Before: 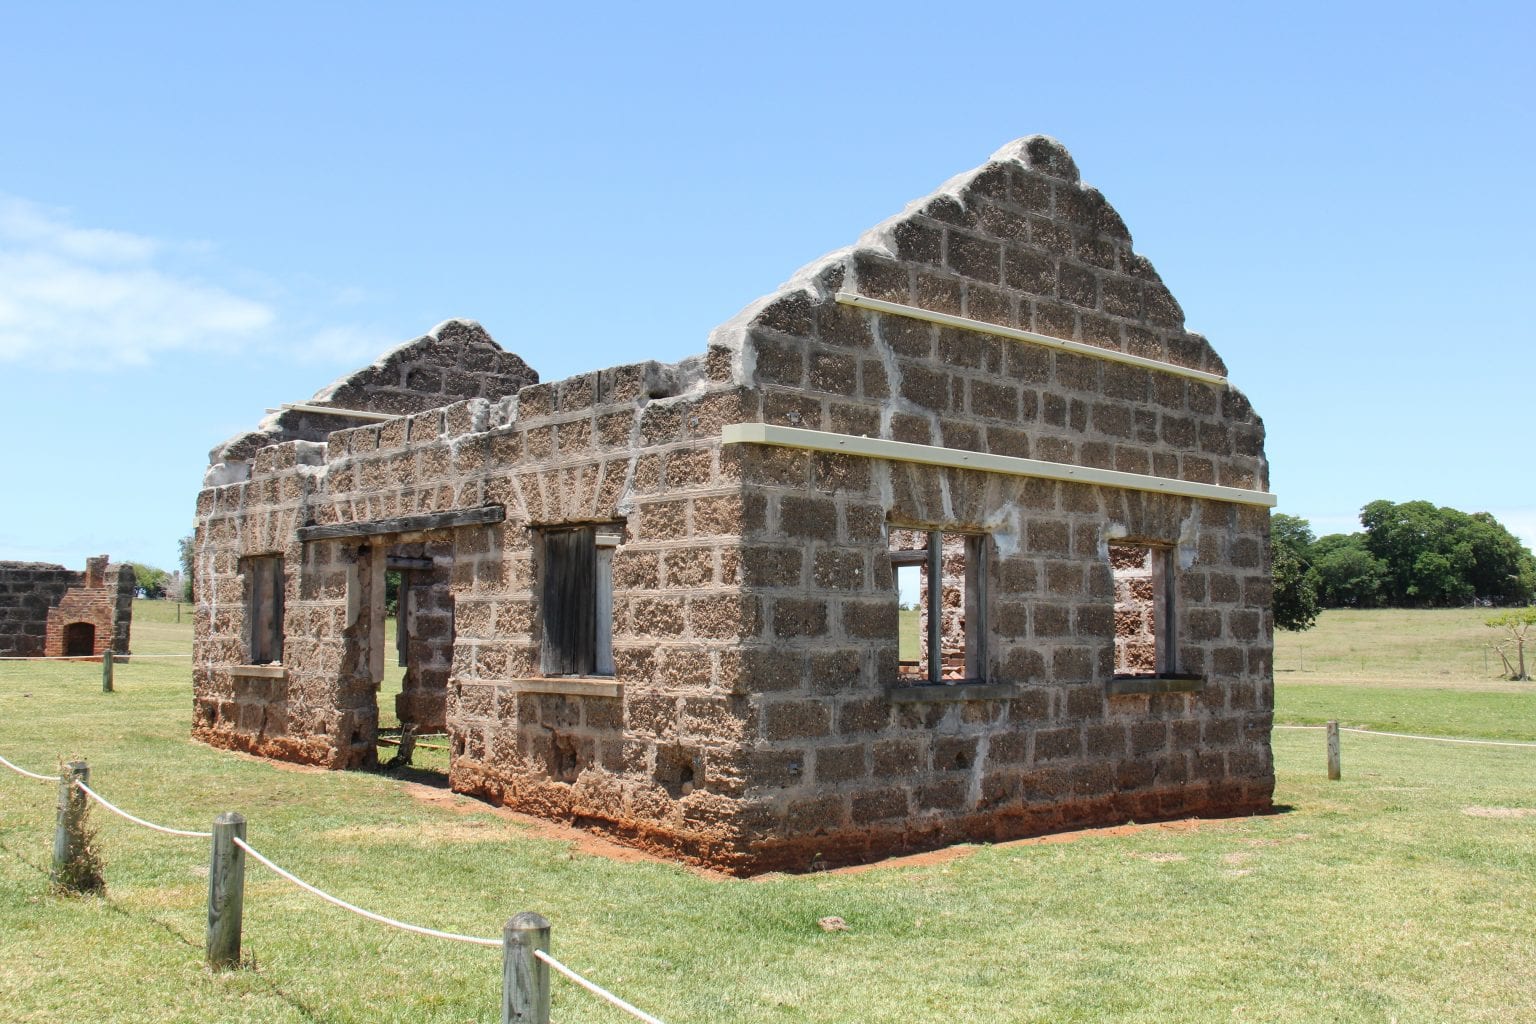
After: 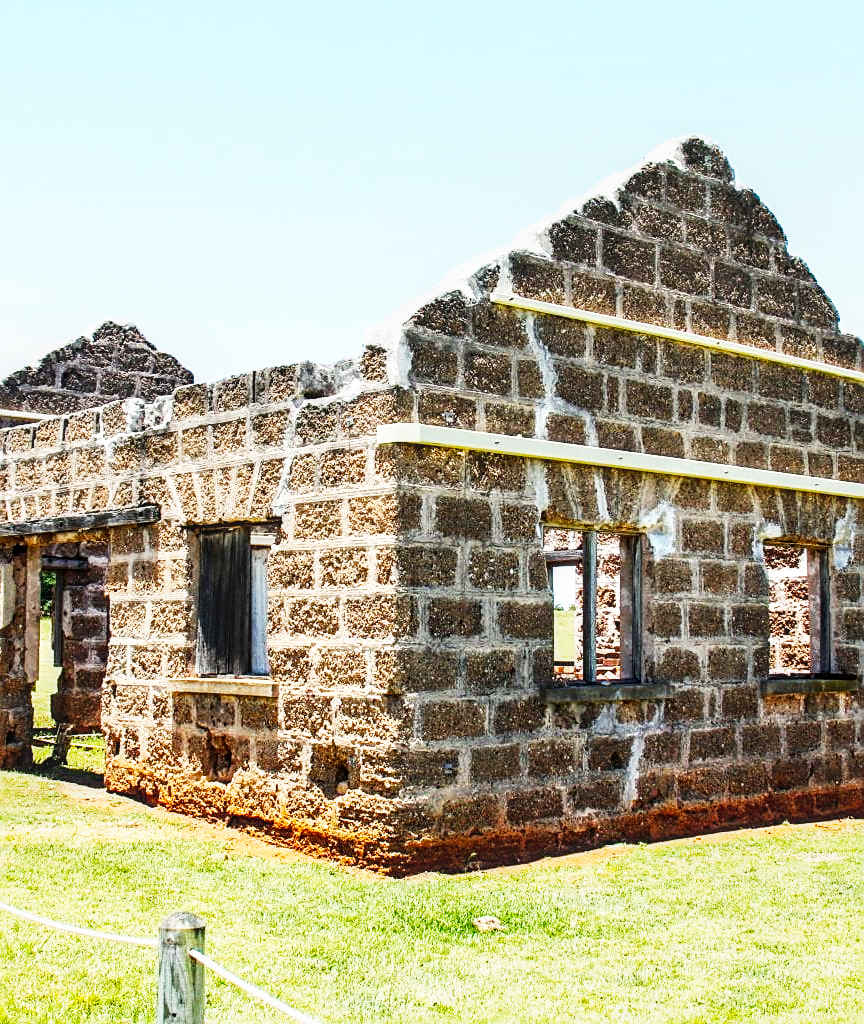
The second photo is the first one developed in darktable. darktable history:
crop and rotate: left 22.516%, right 21.234%
sharpen: on, module defaults
base curve: curves: ch0 [(0, 0) (0.007, 0.004) (0.027, 0.03) (0.046, 0.07) (0.207, 0.54) (0.442, 0.872) (0.673, 0.972) (1, 1)], preserve colors none
local contrast: on, module defaults
white balance: red 0.978, blue 0.999
tone equalizer: -8 EV -0.417 EV, -7 EV -0.389 EV, -6 EV -0.333 EV, -5 EV -0.222 EV, -3 EV 0.222 EV, -2 EV 0.333 EV, -1 EV 0.389 EV, +0 EV 0.417 EV, edges refinement/feathering 500, mask exposure compensation -1.57 EV, preserve details no
color balance rgb: perceptual saturation grading › global saturation 40%, global vibrance 15%
exposure: exposure -0.242 EV, compensate highlight preservation false
